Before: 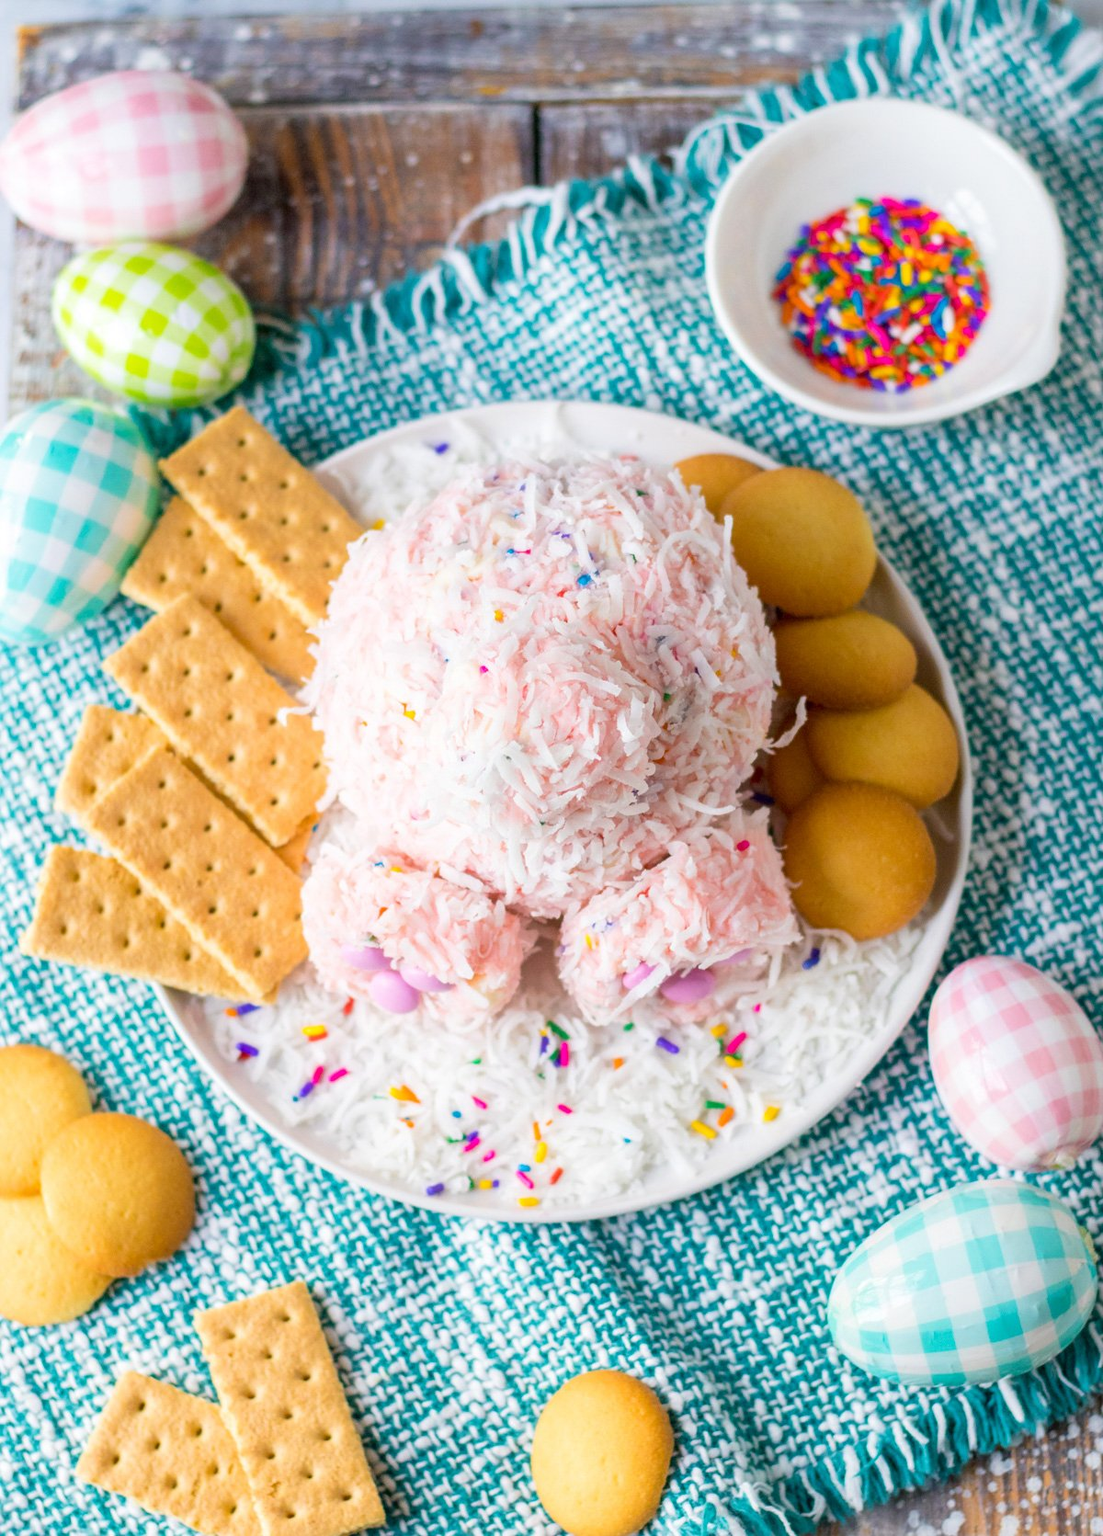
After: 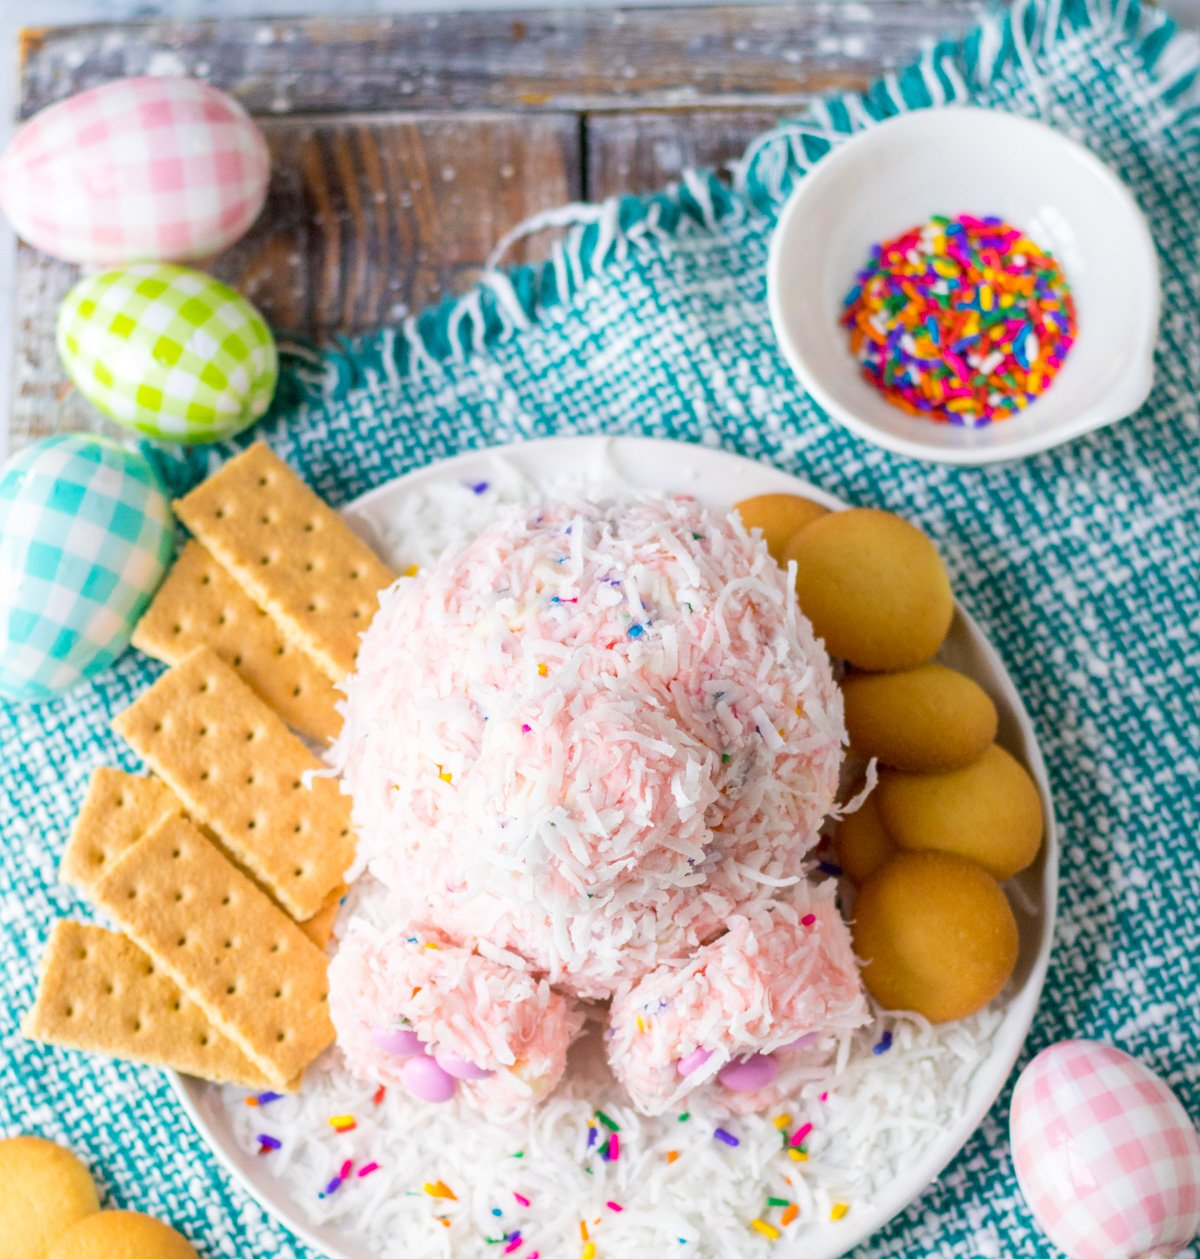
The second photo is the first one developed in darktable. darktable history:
crop: bottom 24.634%
